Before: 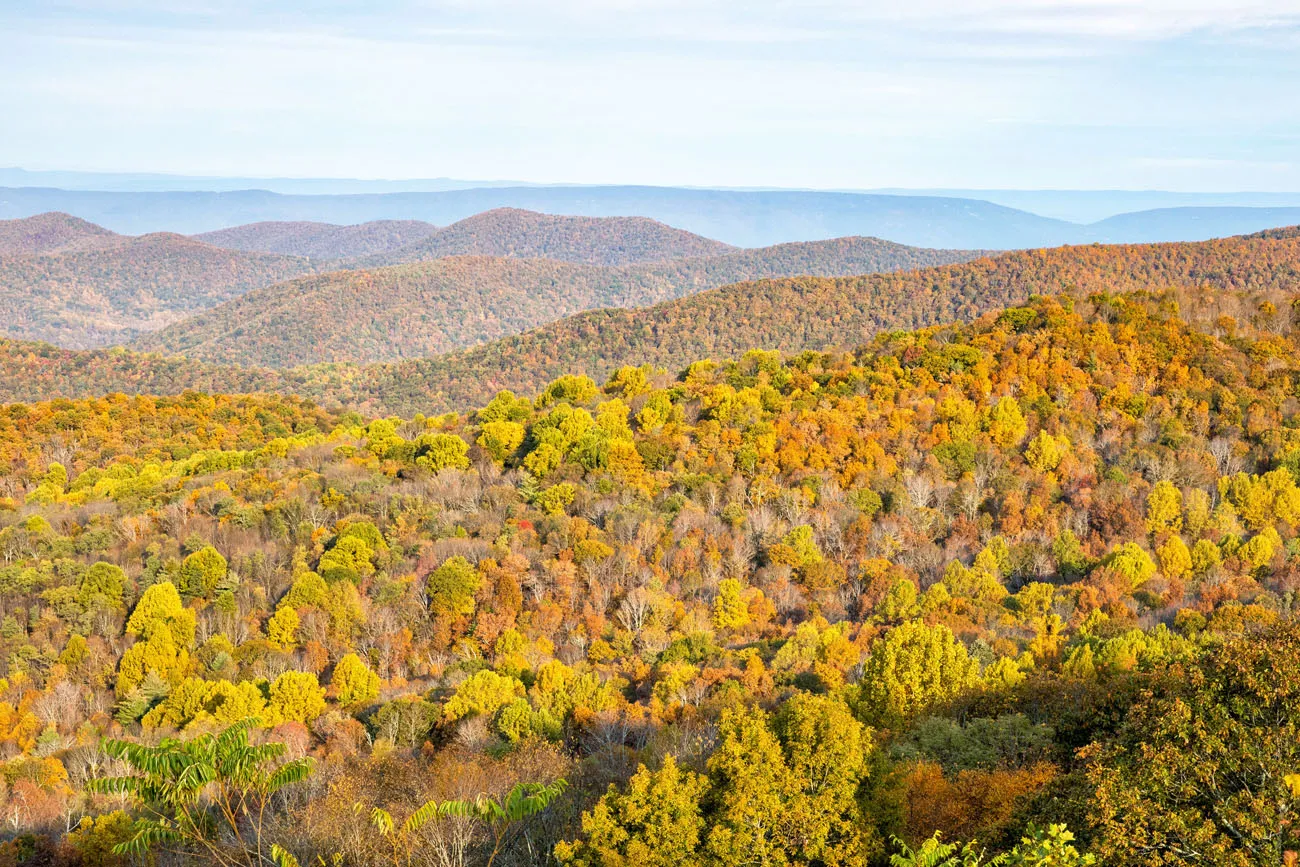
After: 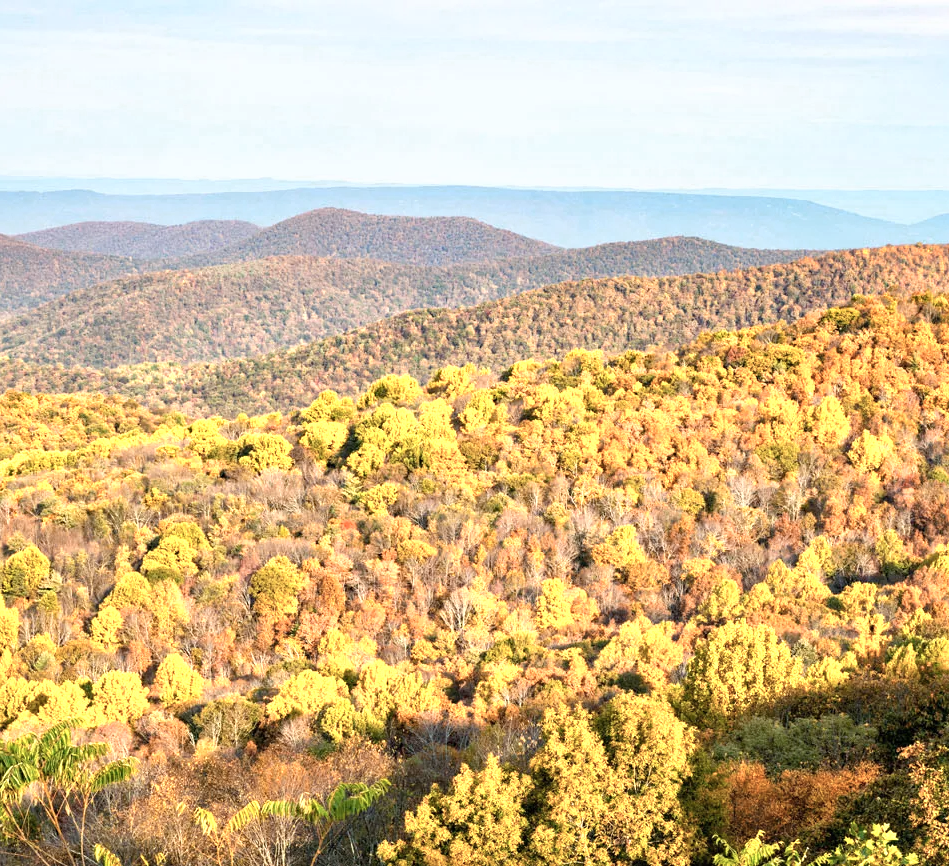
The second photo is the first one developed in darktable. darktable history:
crop: left 13.634%, right 13.295%
color zones: curves: ch0 [(0.018, 0.548) (0.224, 0.64) (0.425, 0.447) (0.675, 0.575) (0.732, 0.579)]; ch1 [(0.066, 0.487) (0.25, 0.5) (0.404, 0.43) (0.75, 0.421) (0.956, 0.421)]; ch2 [(0.044, 0.561) (0.215, 0.465) (0.399, 0.544) (0.465, 0.548) (0.614, 0.447) (0.724, 0.43) (0.882, 0.623) (0.956, 0.632)]
haze removal: compatibility mode true, adaptive false
